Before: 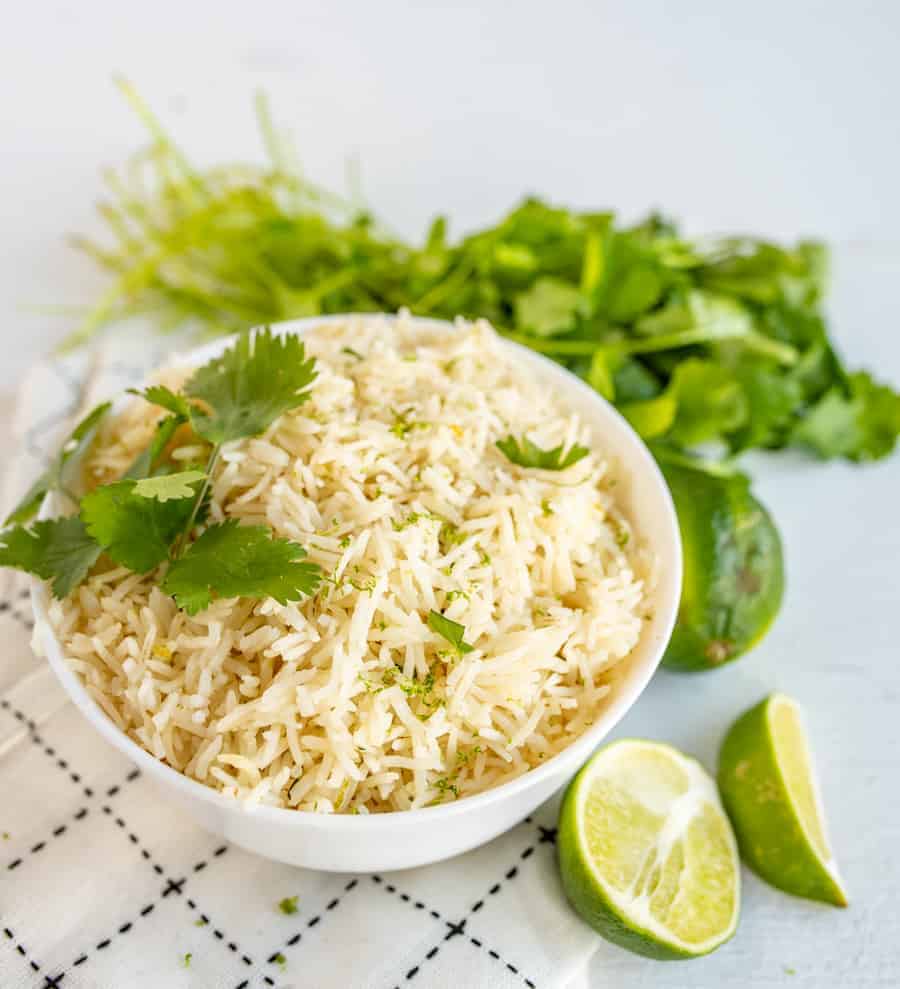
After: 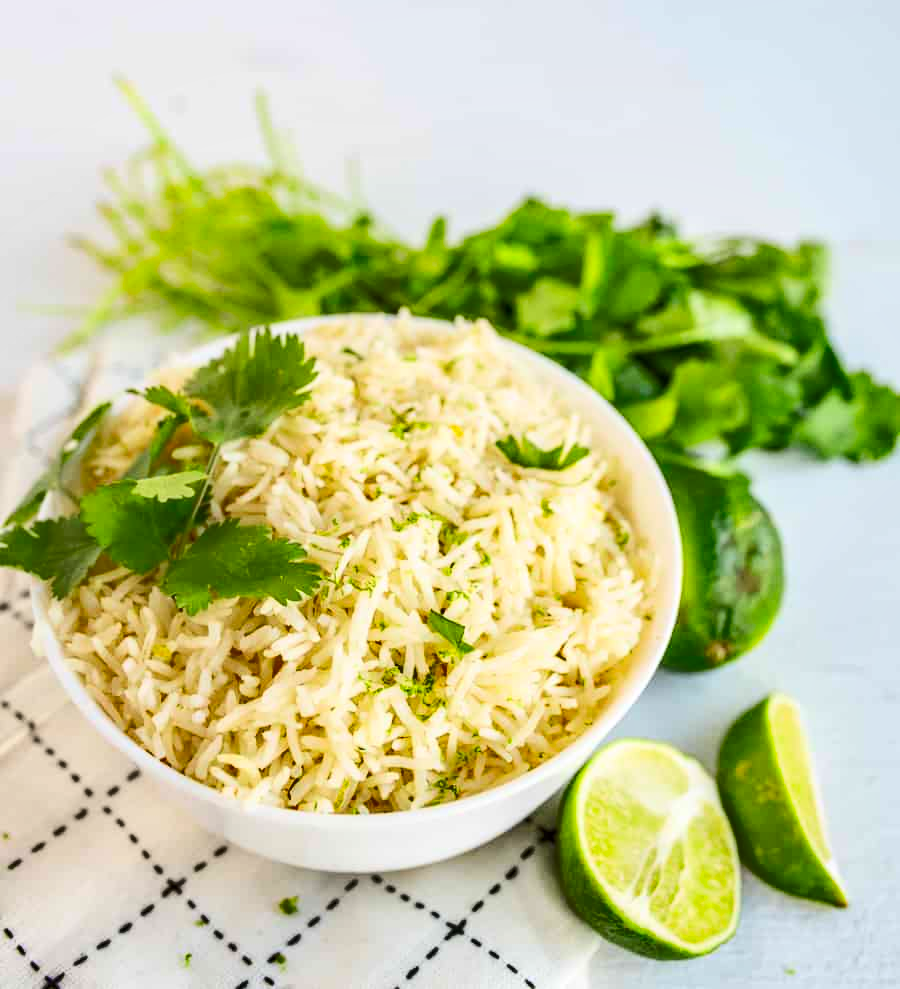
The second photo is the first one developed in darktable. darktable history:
color zones: curves: ch1 [(0.235, 0.558) (0.75, 0.5)]; ch2 [(0.25, 0.462) (0.749, 0.457)], mix -136.95%
shadows and highlights: highlights color adjustment 49.73%, soften with gaussian
contrast brightness saturation: contrast 0.199, brightness 0.157, saturation 0.221
